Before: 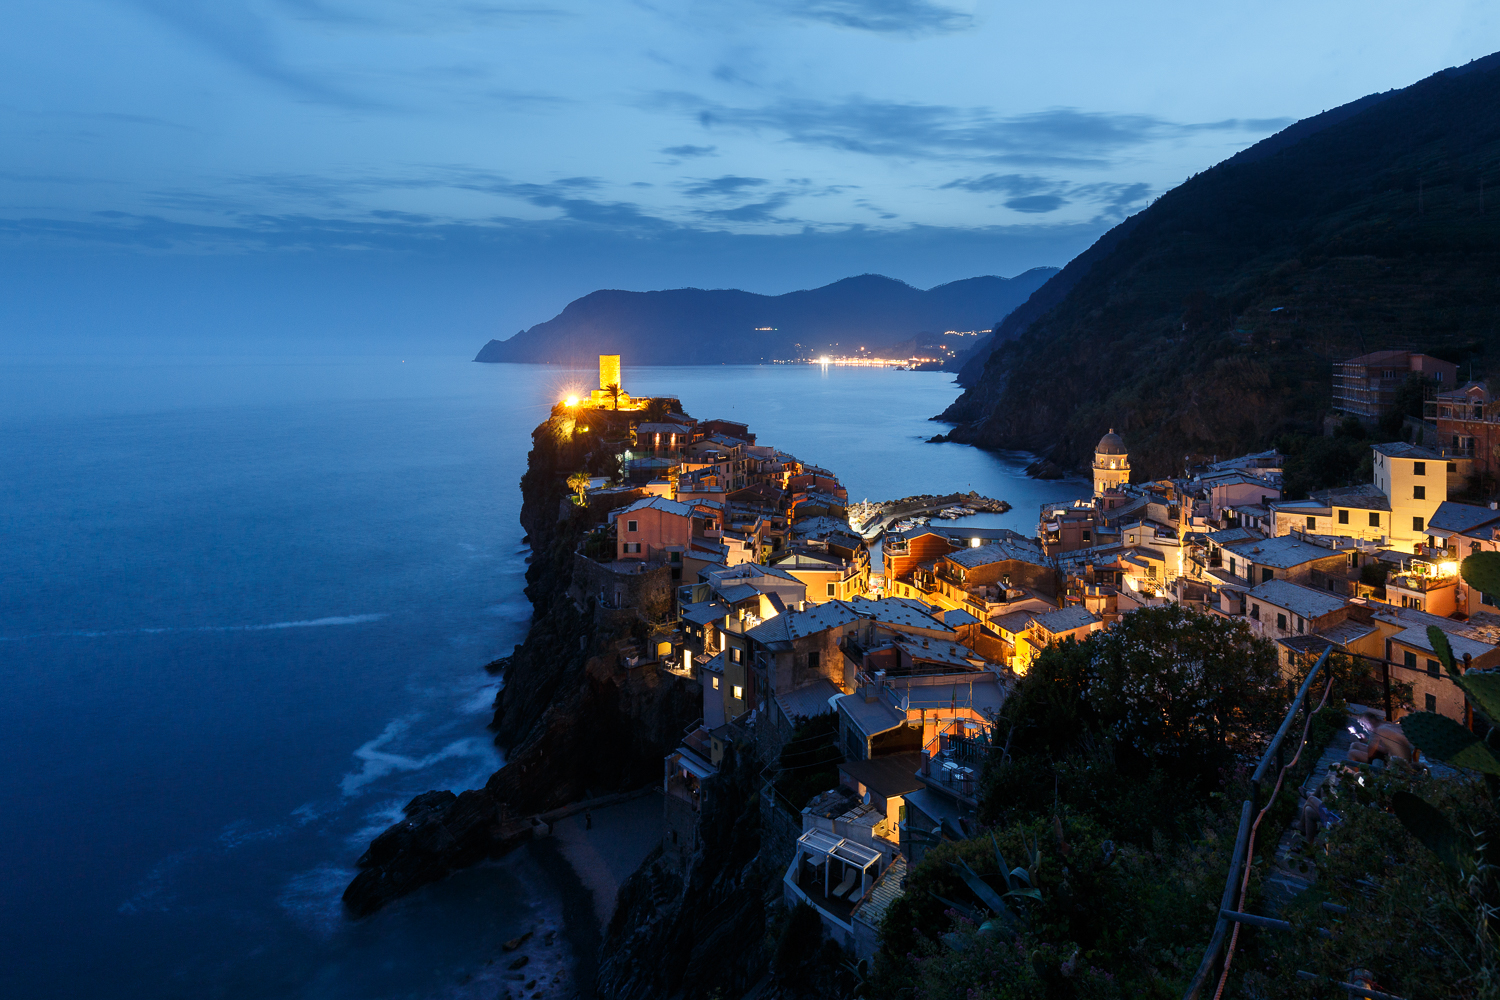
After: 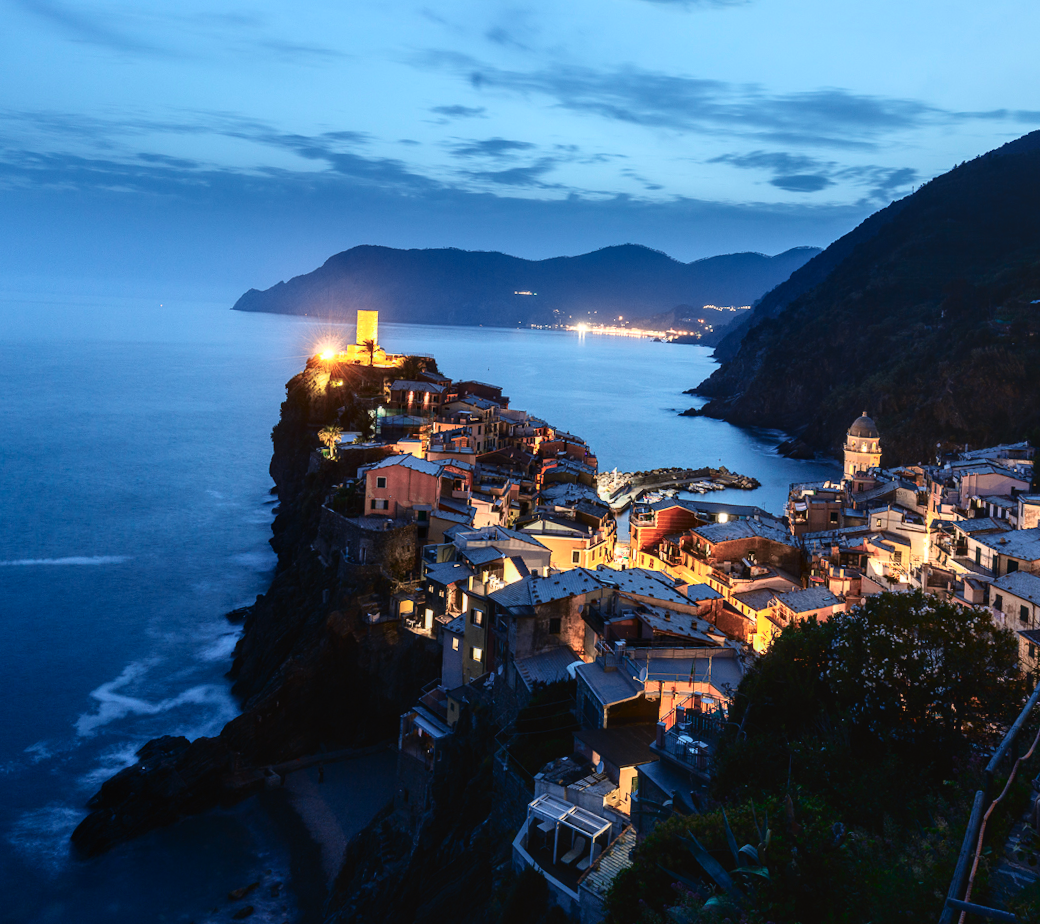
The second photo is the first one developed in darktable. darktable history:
crop and rotate: angle -3.16°, left 13.991%, top 0.026%, right 10.97%, bottom 0.045%
local contrast: detail 130%
tone curve: curves: ch0 [(0, 0.039) (0.104, 0.094) (0.285, 0.301) (0.689, 0.764) (0.89, 0.926) (0.994, 0.971)]; ch1 [(0, 0) (0.337, 0.249) (0.437, 0.411) (0.485, 0.487) (0.515, 0.514) (0.566, 0.563) (0.641, 0.655) (1, 1)]; ch2 [(0, 0) (0.314, 0.301) (0.421, 0.411) (0.502, 0.505) (0.528, 0.54) (0.557, 0.555) (0.612, 0.583) (0.722, 0.67) (1, 1)], color space Lab, independent channels, preserve colors none
